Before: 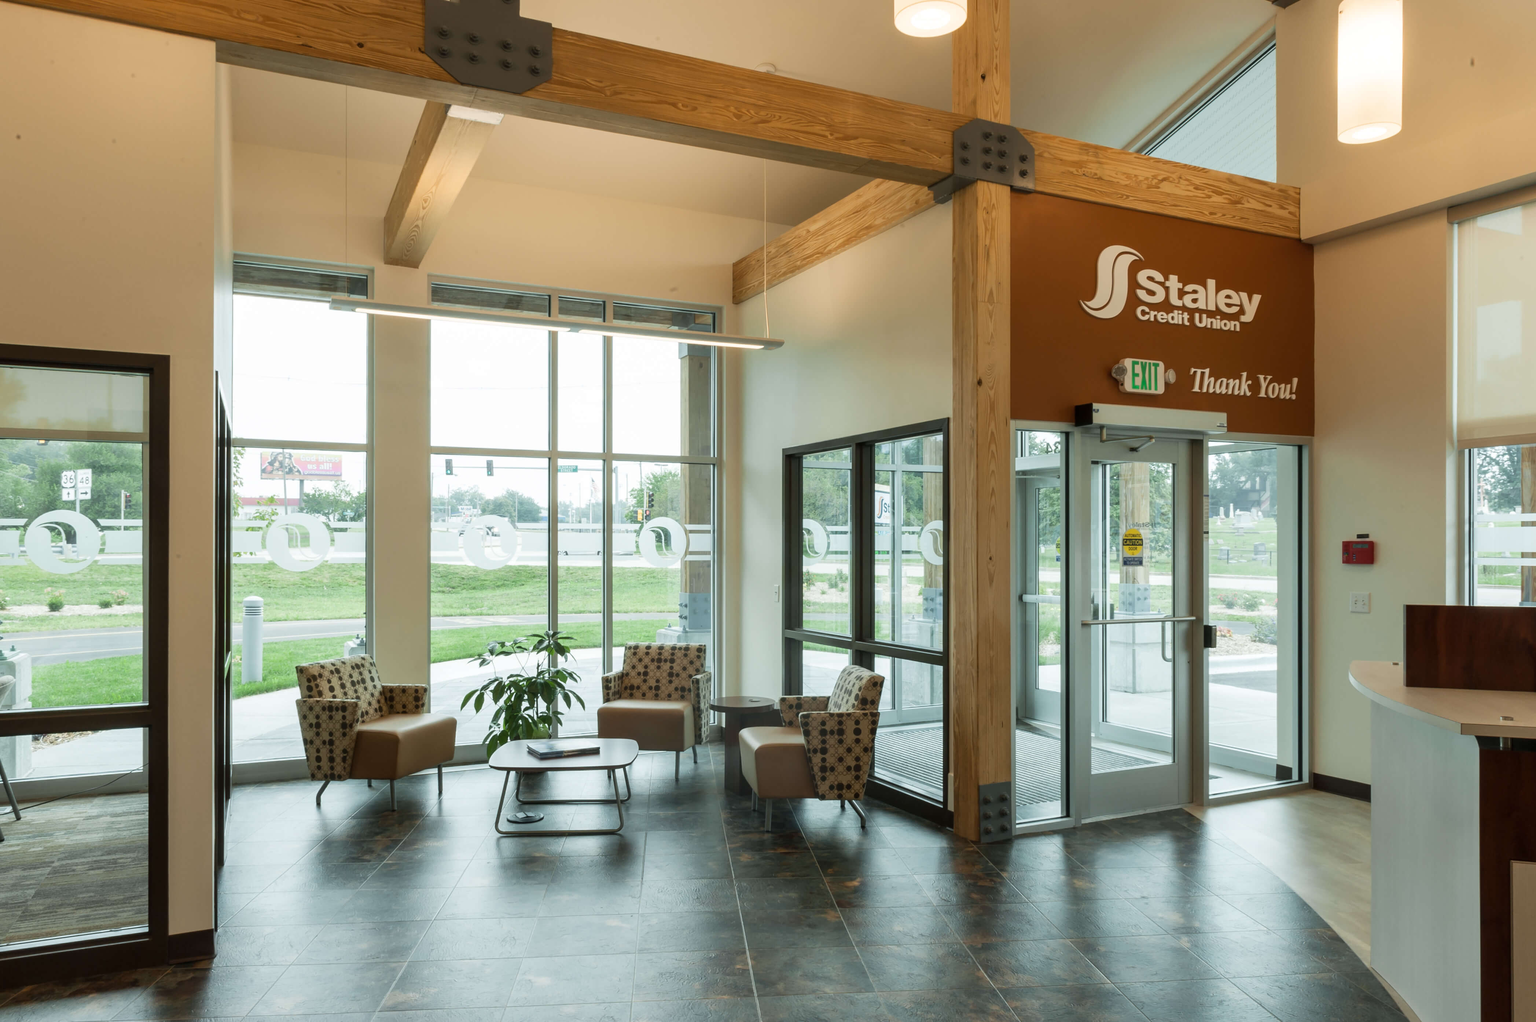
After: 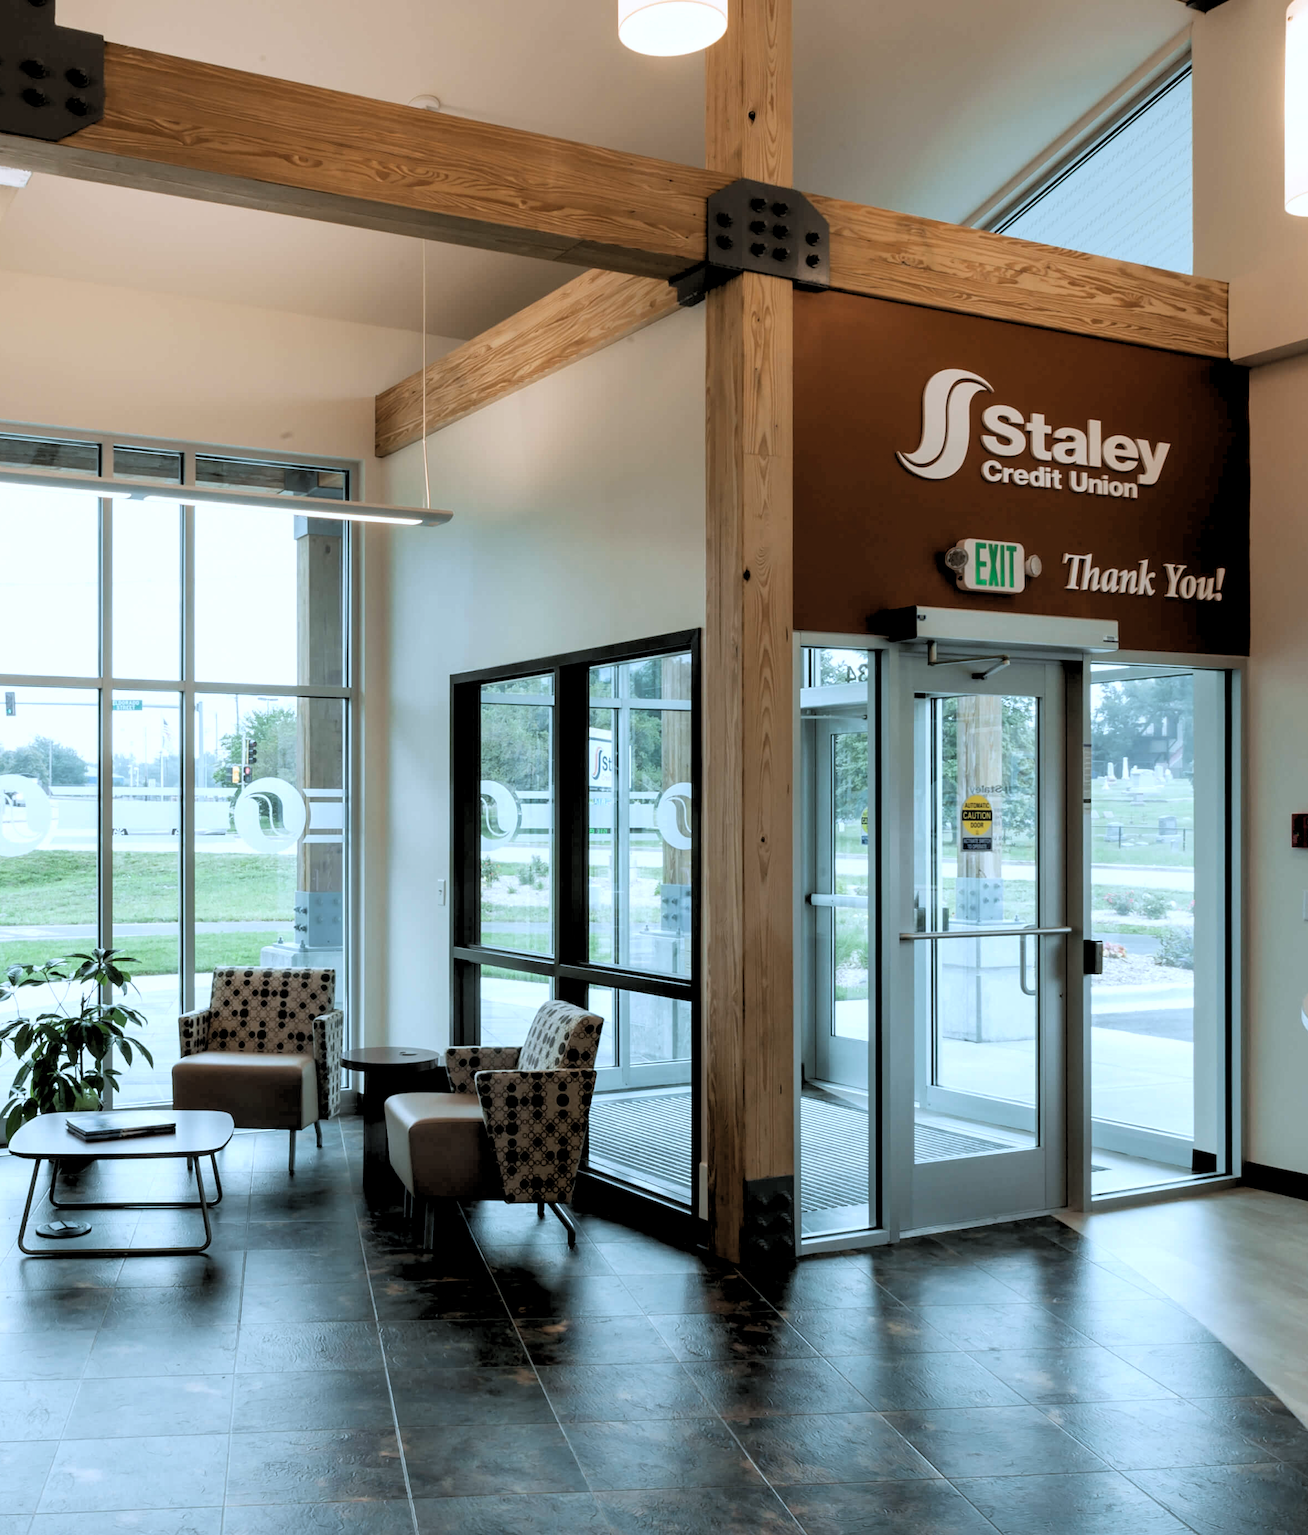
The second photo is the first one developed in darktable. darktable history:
color correction: highlights a* -2.24, highlights b* -18.1
crop: left 31.458%, top 0%, right 11.876%
rgb levels: levels [[0.034, 0.472, 0.904], [0, 0.5, 1], [0, 0.5, 1]]
